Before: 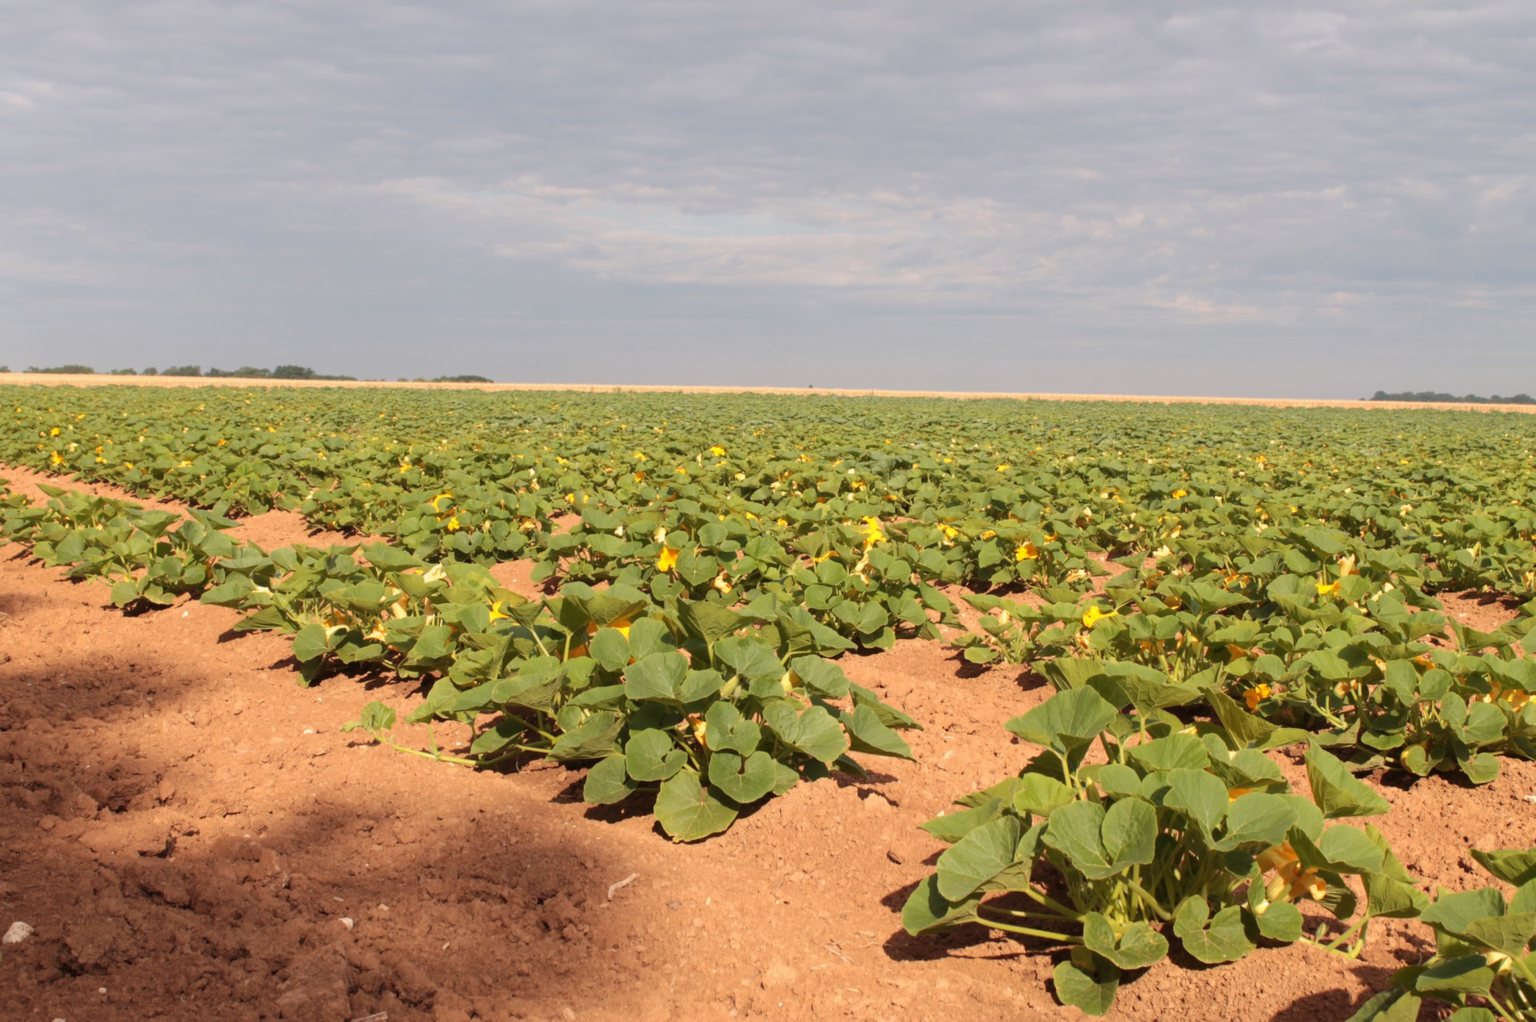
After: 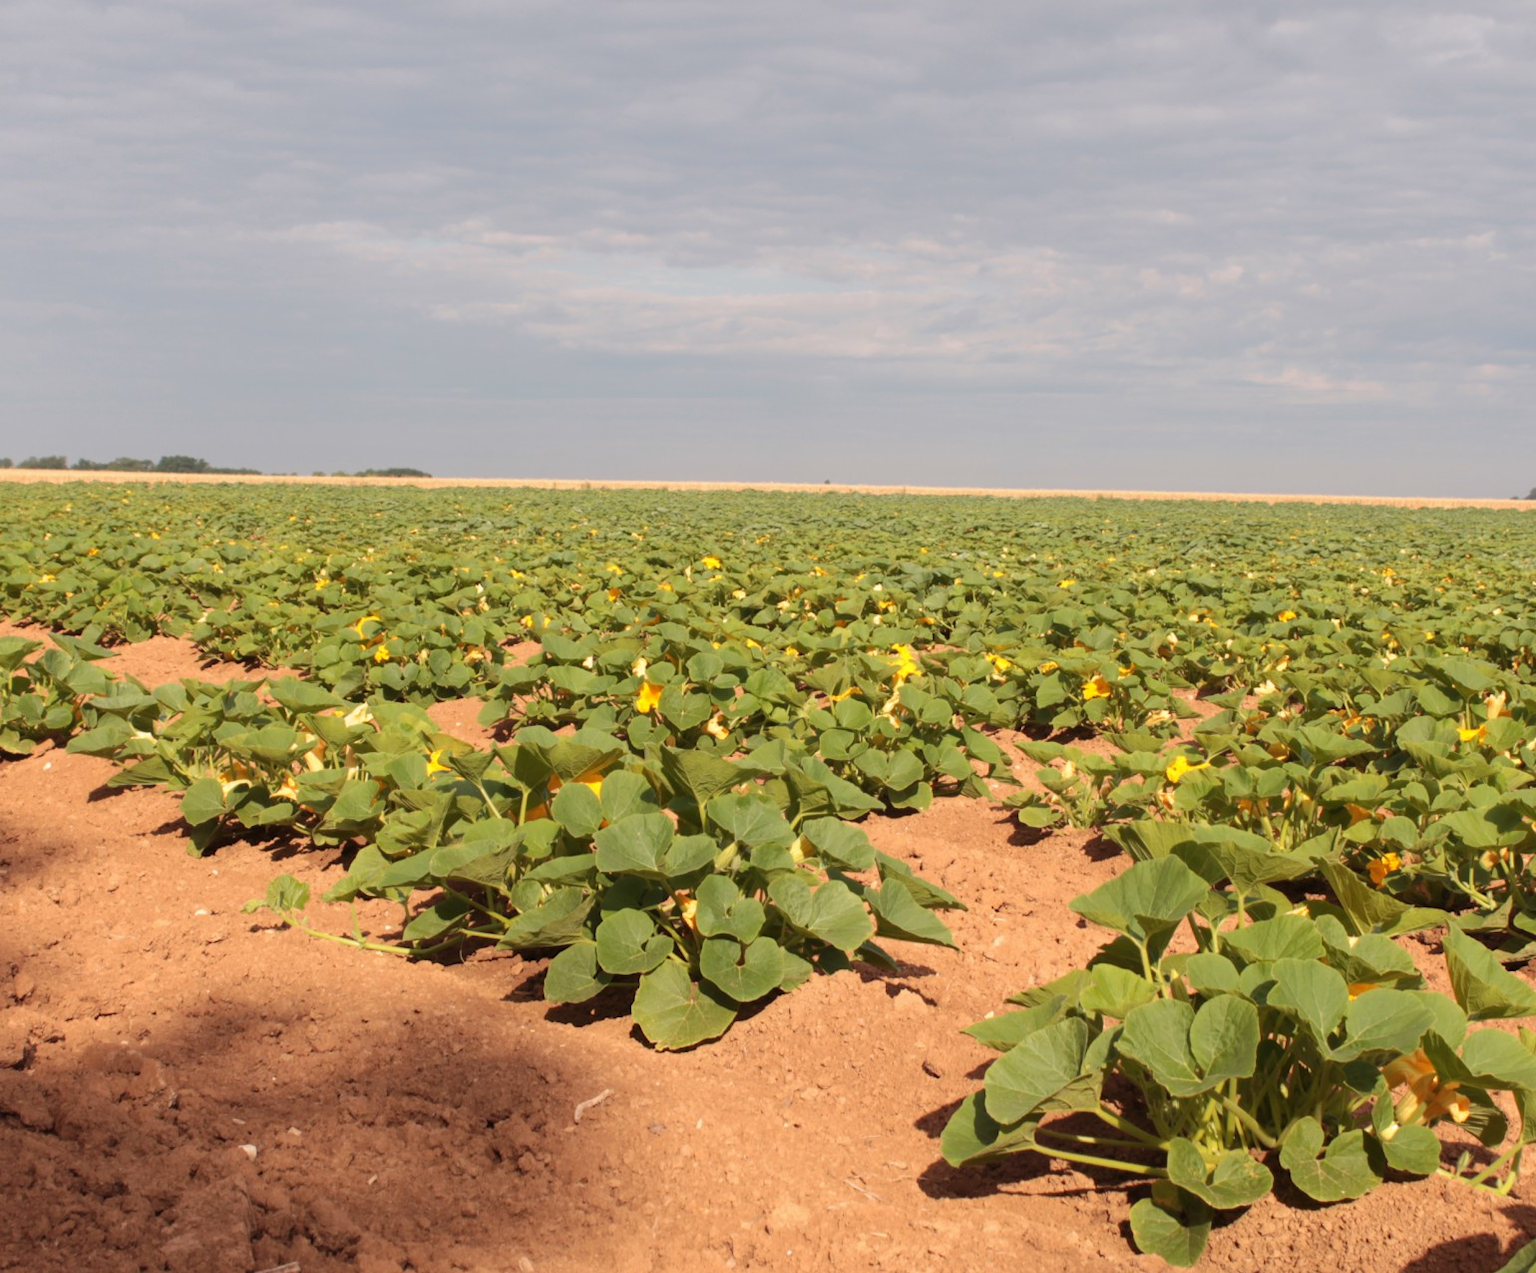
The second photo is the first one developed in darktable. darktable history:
crop and rotate: left 9.591%, right 10.188%
